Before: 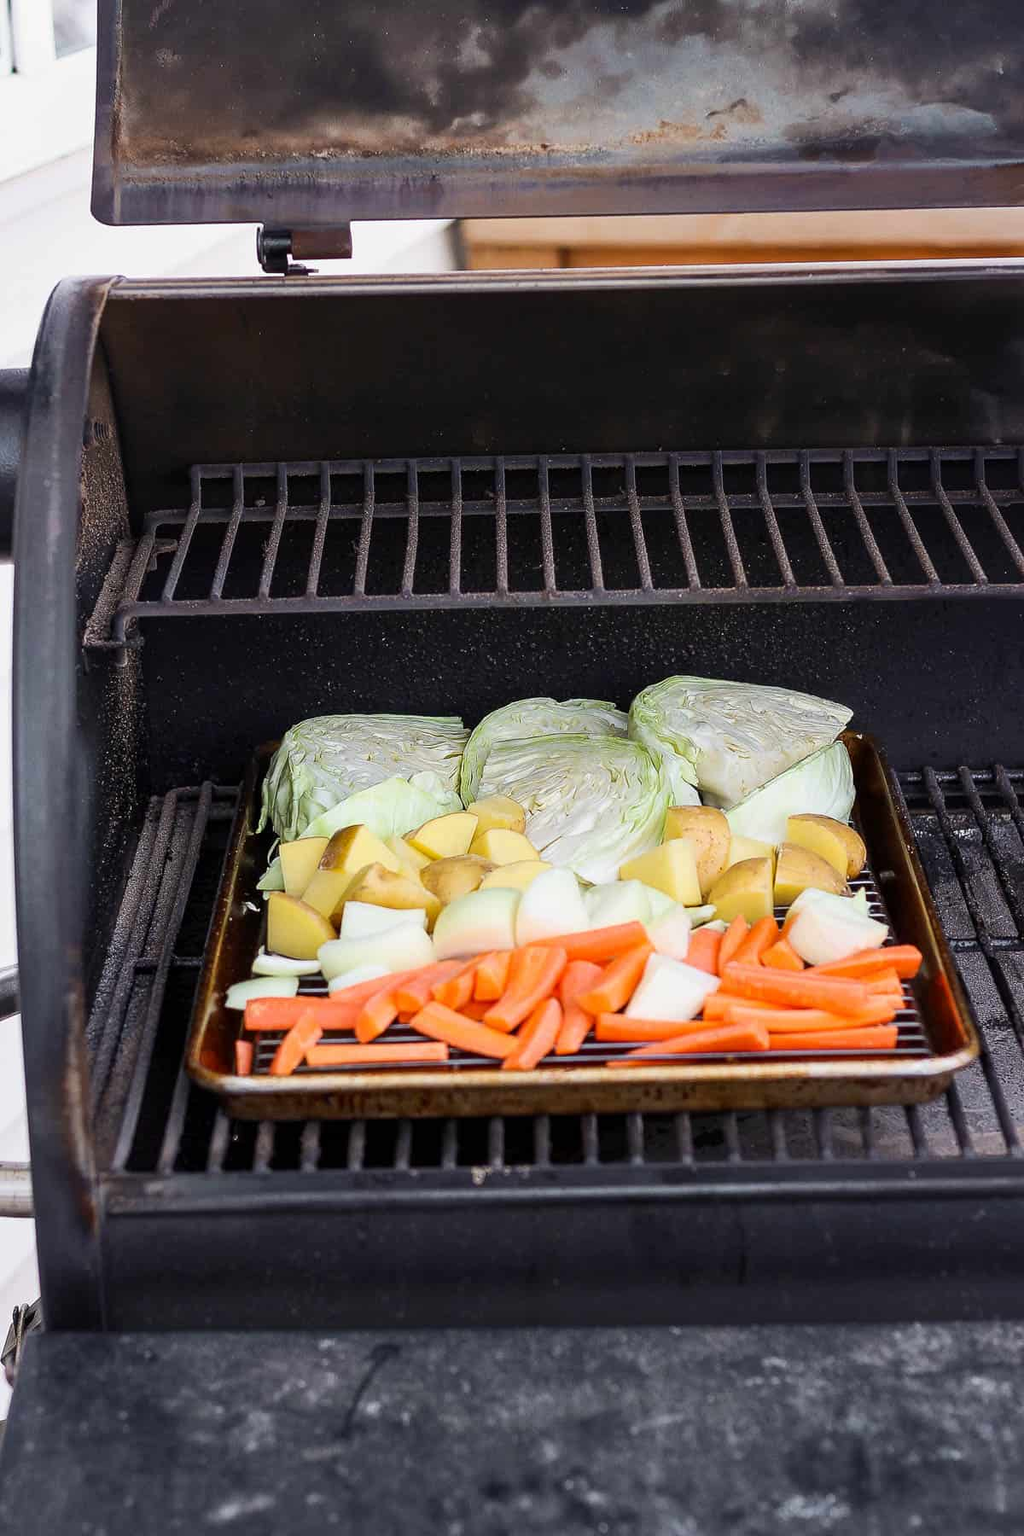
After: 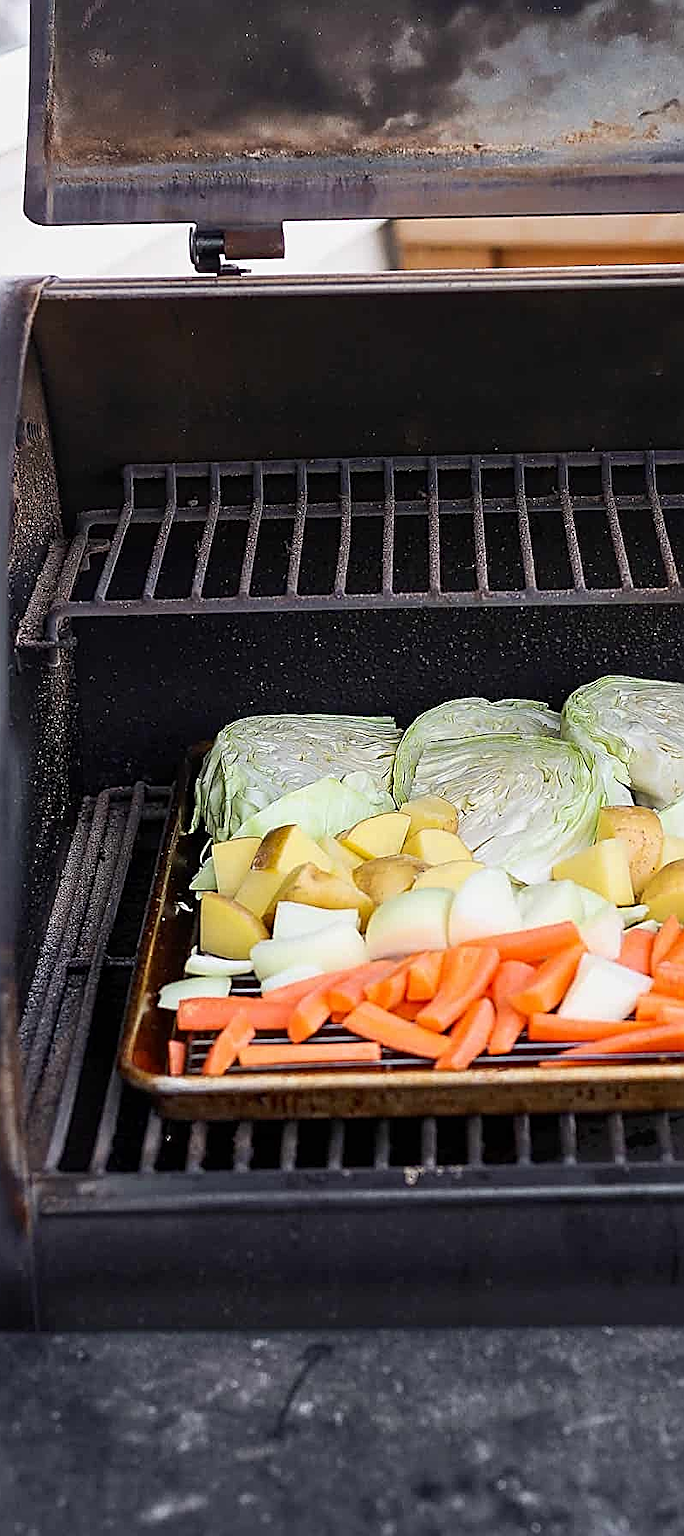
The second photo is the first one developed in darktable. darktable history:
sharpen: amount 1.015
crop and rotate: left 6.632%, right 26.472%
